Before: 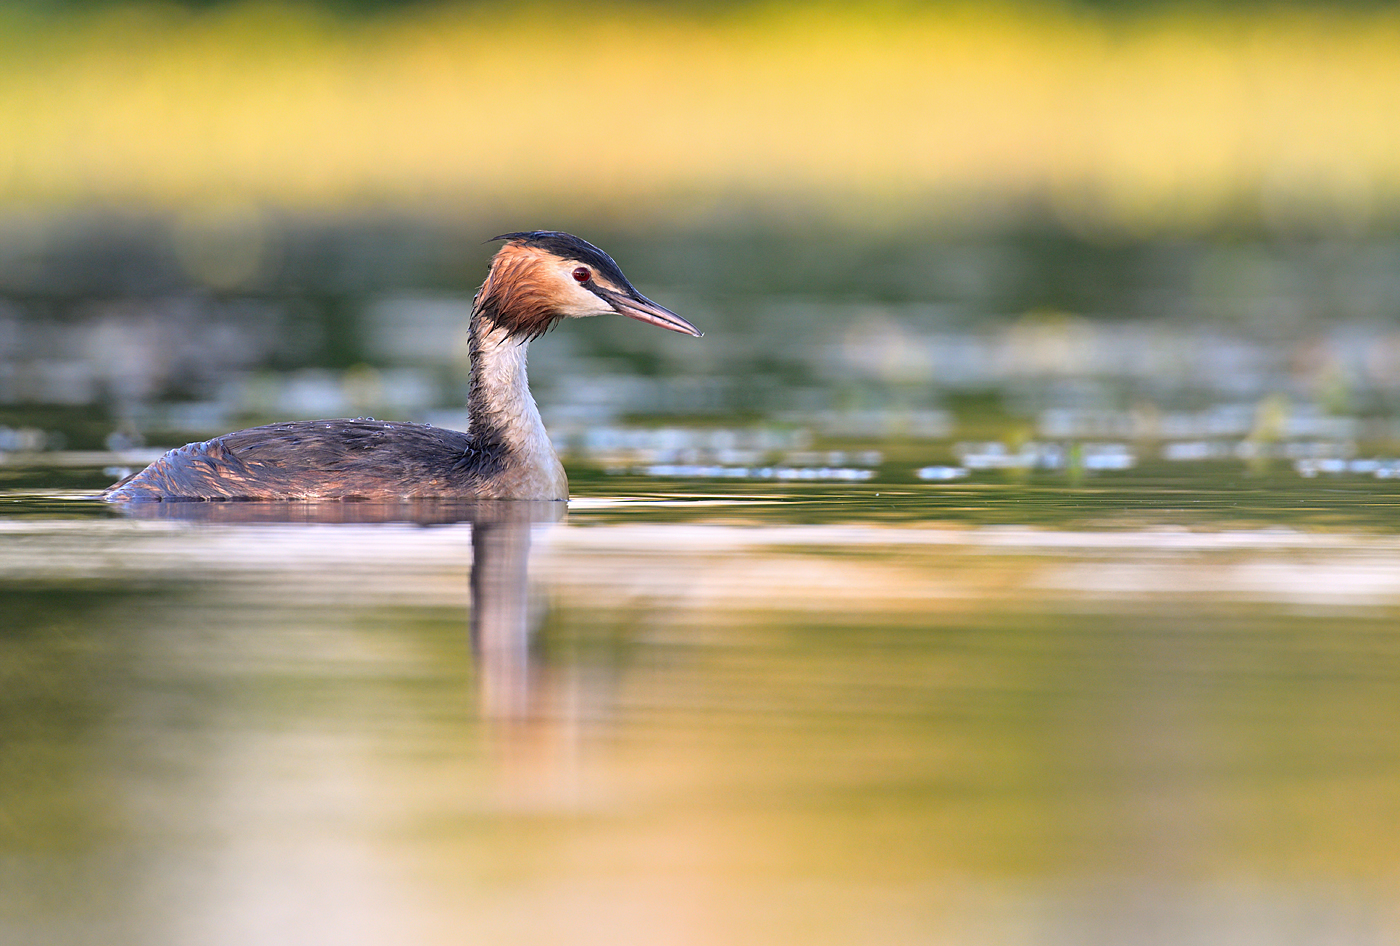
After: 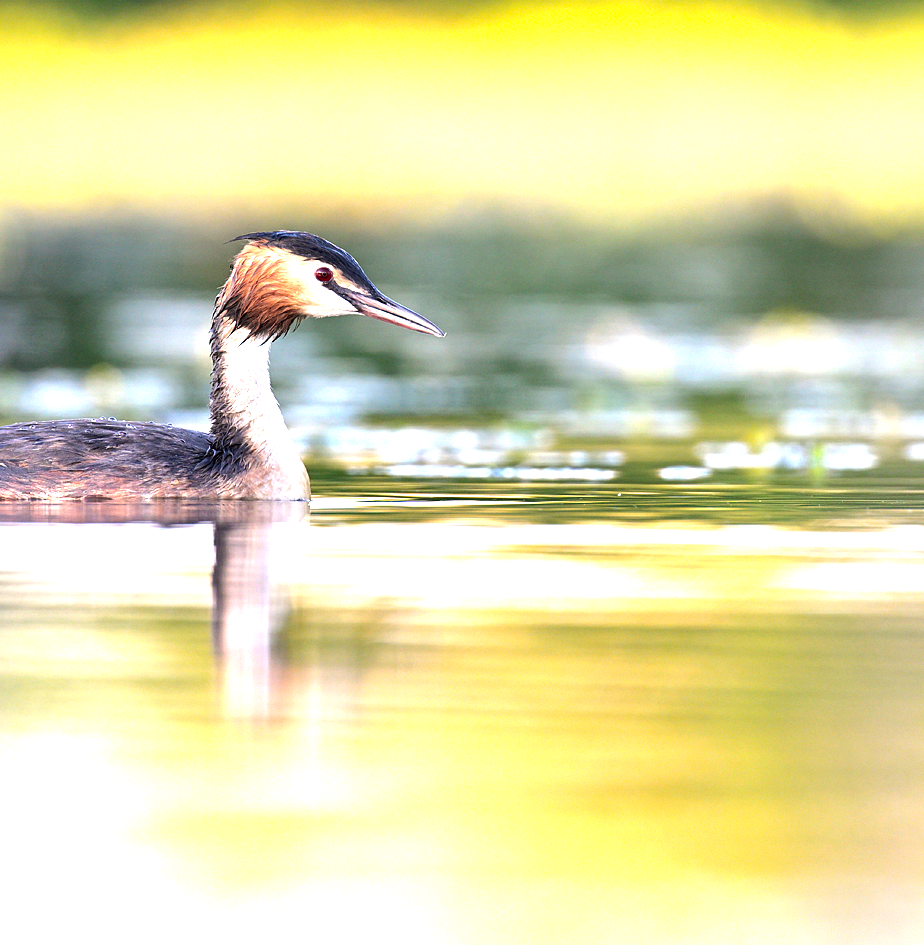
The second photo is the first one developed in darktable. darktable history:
crop and rotate: left 18.442%, right 15.508%
levels: levels [0.012, 0.367, 0.697]
